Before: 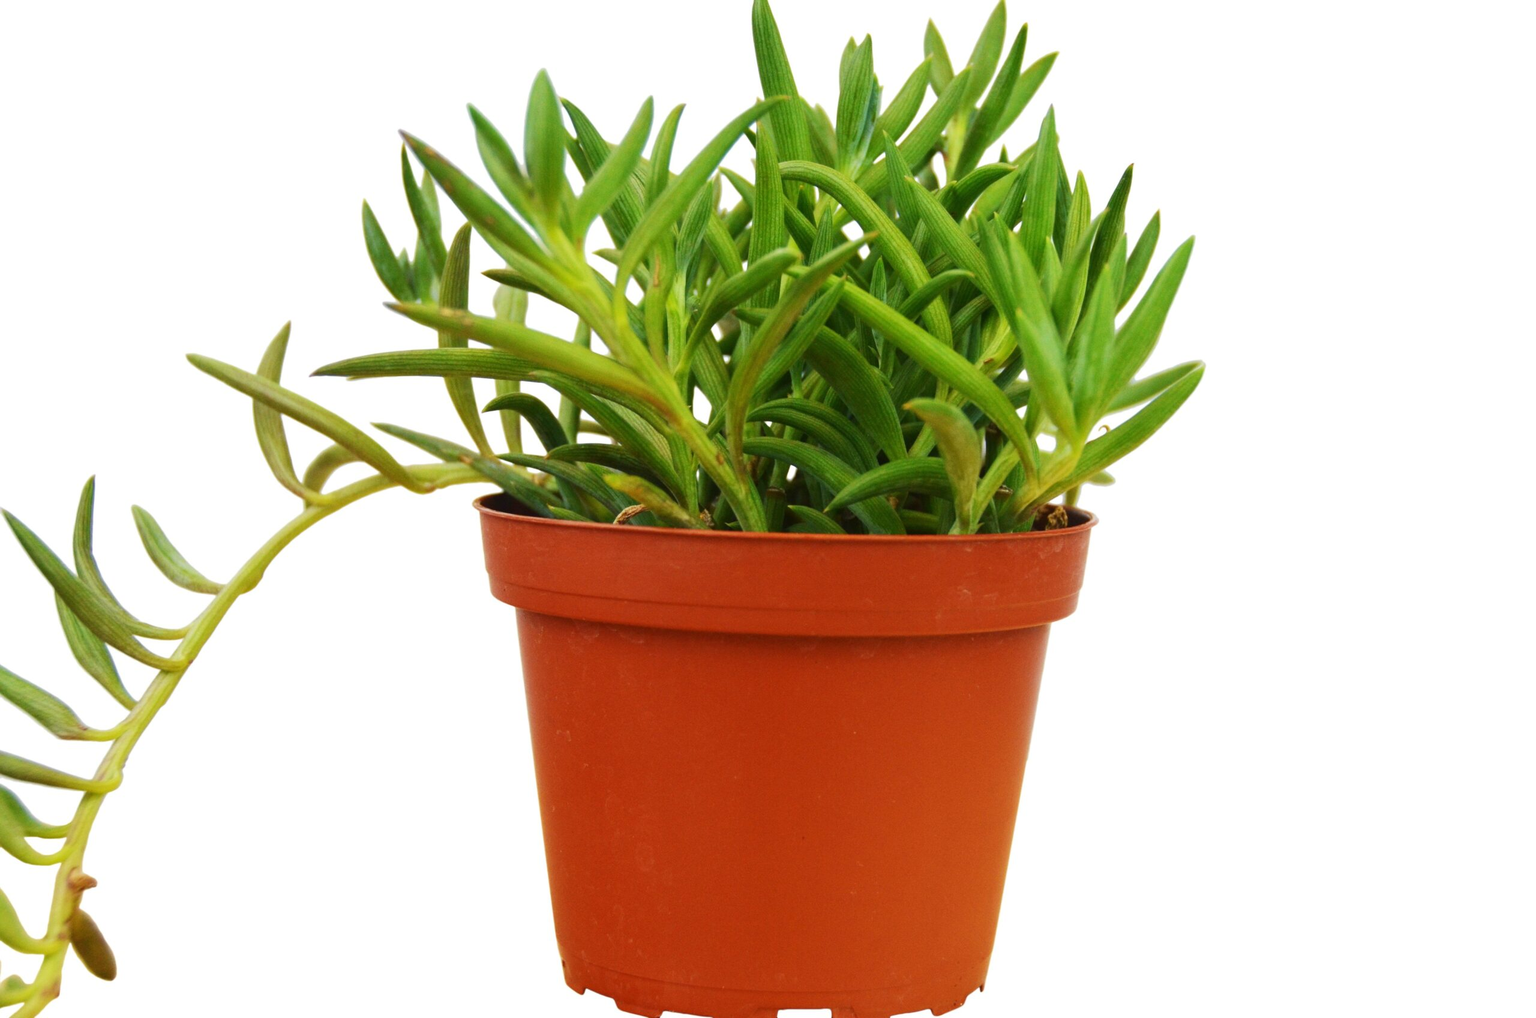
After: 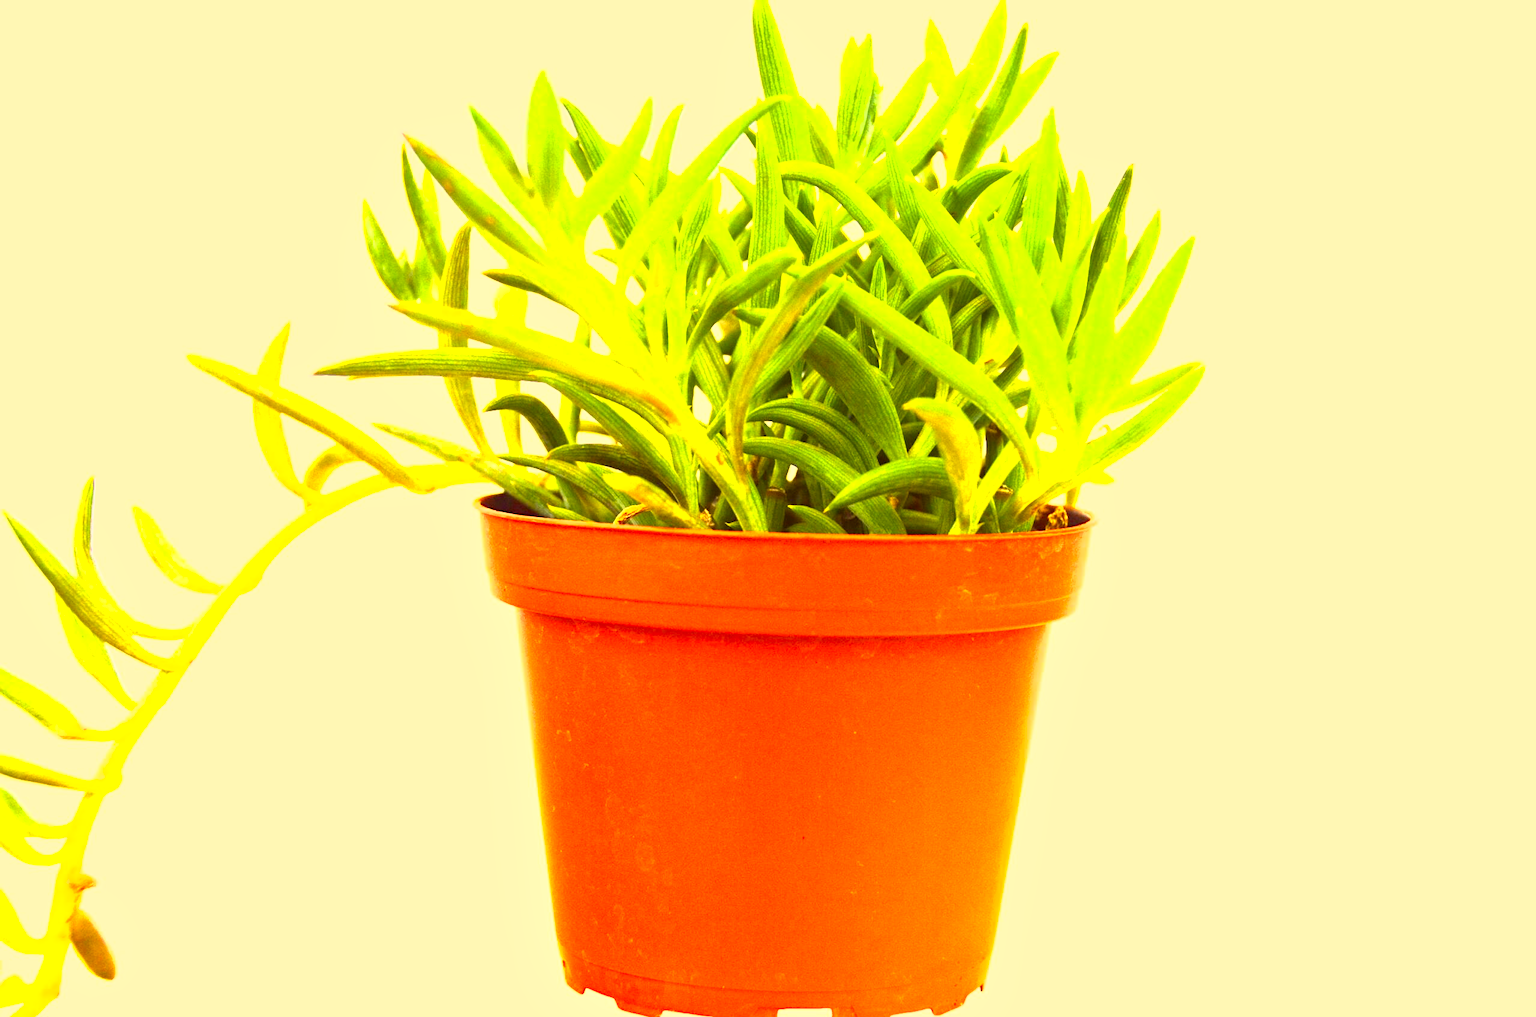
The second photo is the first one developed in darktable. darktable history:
shadows and highlights: shadows 11.15, white point adjustment 1.2, highlights -0.514, soften with gaussian
sharpen: amount 0.209
exposure: black level correction 0.001, exposure 2.001 EV, compensate highlight preservation false
local contrast: mode bilateral grid, contrast 20, coarseness 50, detail 120%, midtone range 0.2
color correction: highlights a* 10, highlights b* 38.46, shadows a* 14.64, shadows b* 3.17
